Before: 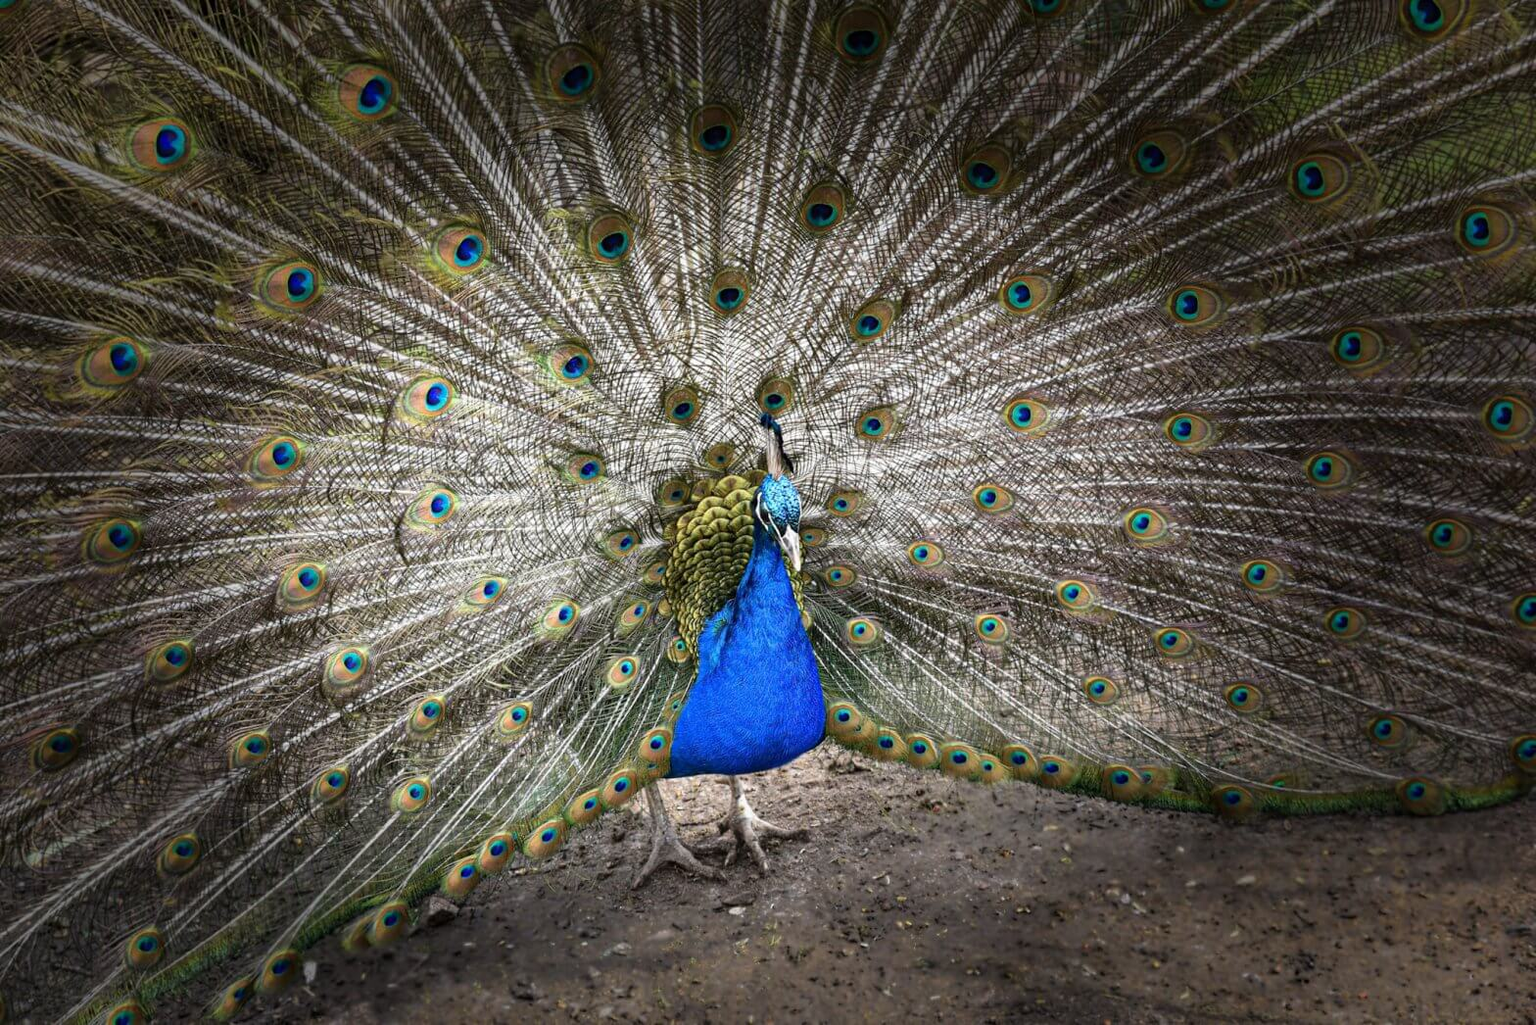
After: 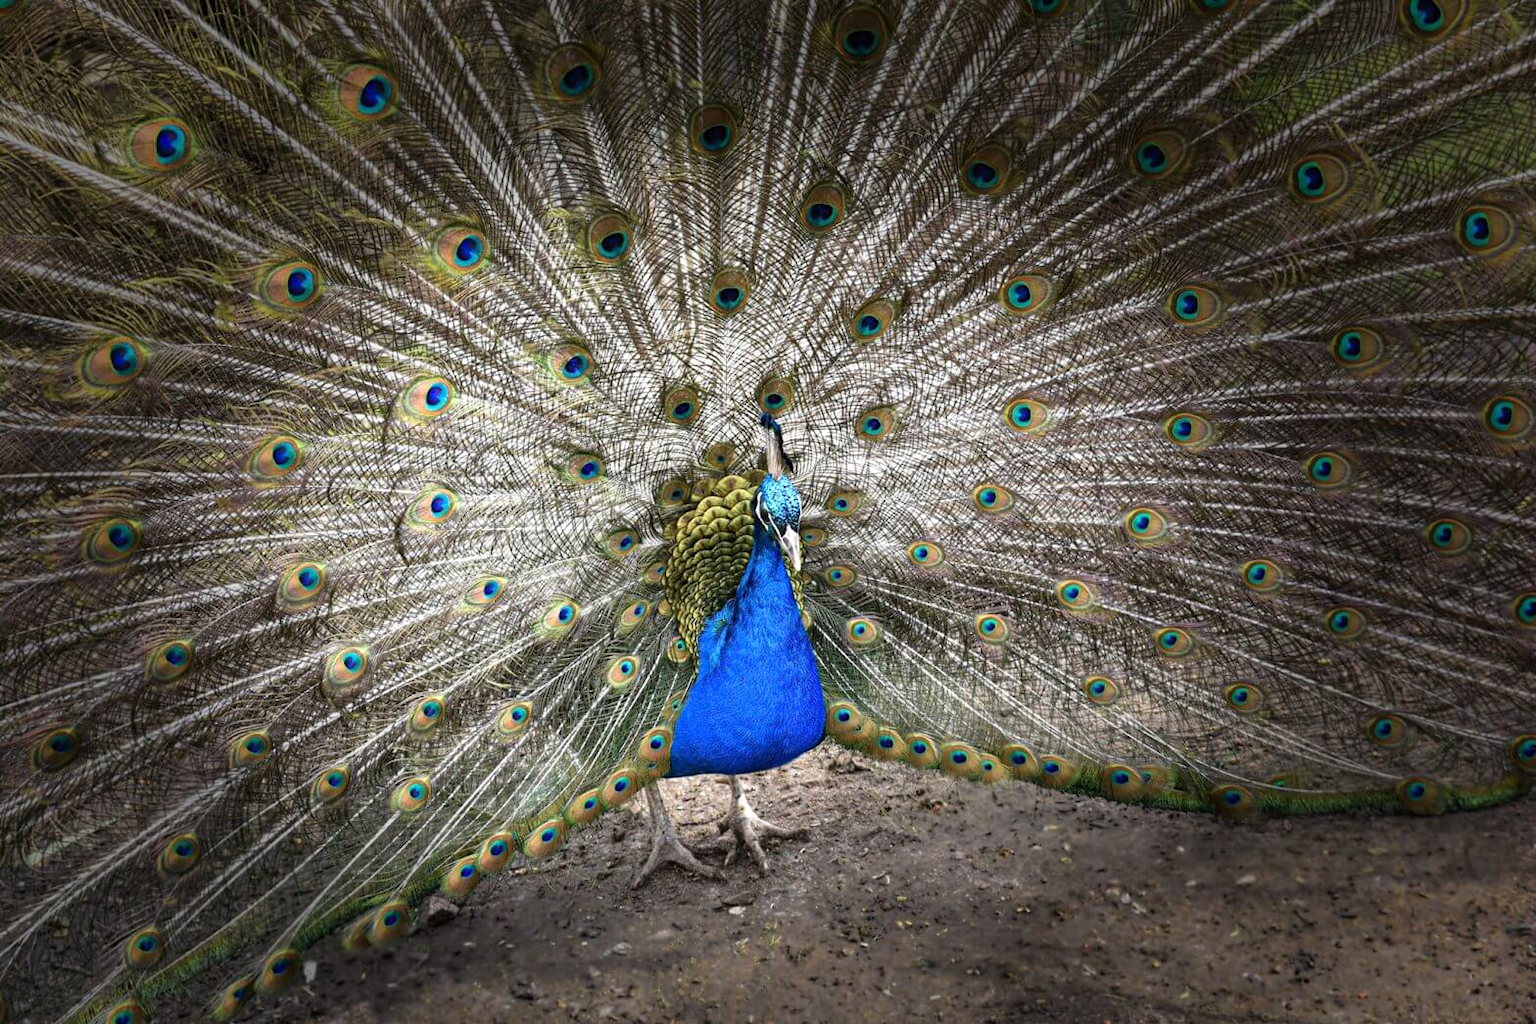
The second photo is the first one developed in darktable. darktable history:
exposure: exposure 0.152 EV, compensate exposure bias true, compensate highlight preservation false
tone equalizer: on, module defaults
